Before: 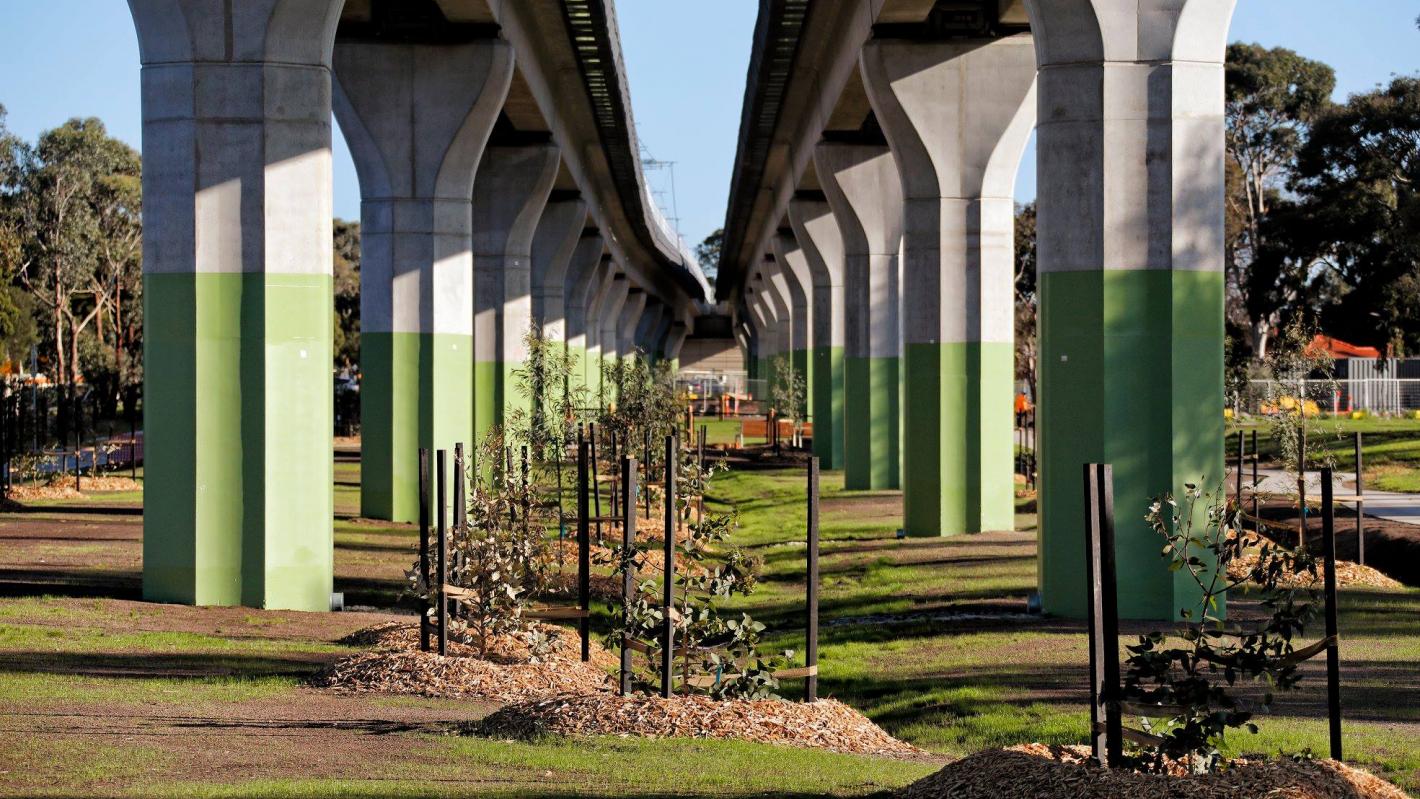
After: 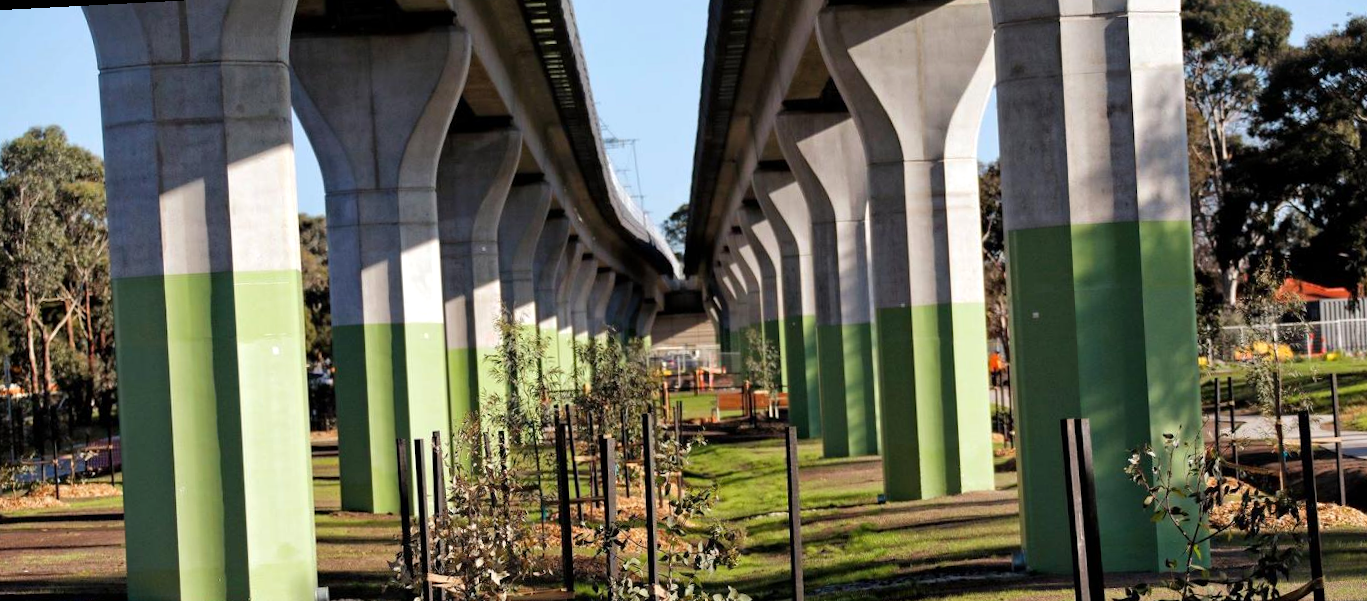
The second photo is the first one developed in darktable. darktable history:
exposure: exposure 0.127 EV, compensate highlight preservation false
crop: bottom 19.644%
rotate and perspective: rotation -3°, crop left 0.031, crop right 0.968, crop top 0.07, crop bottom 0.93
